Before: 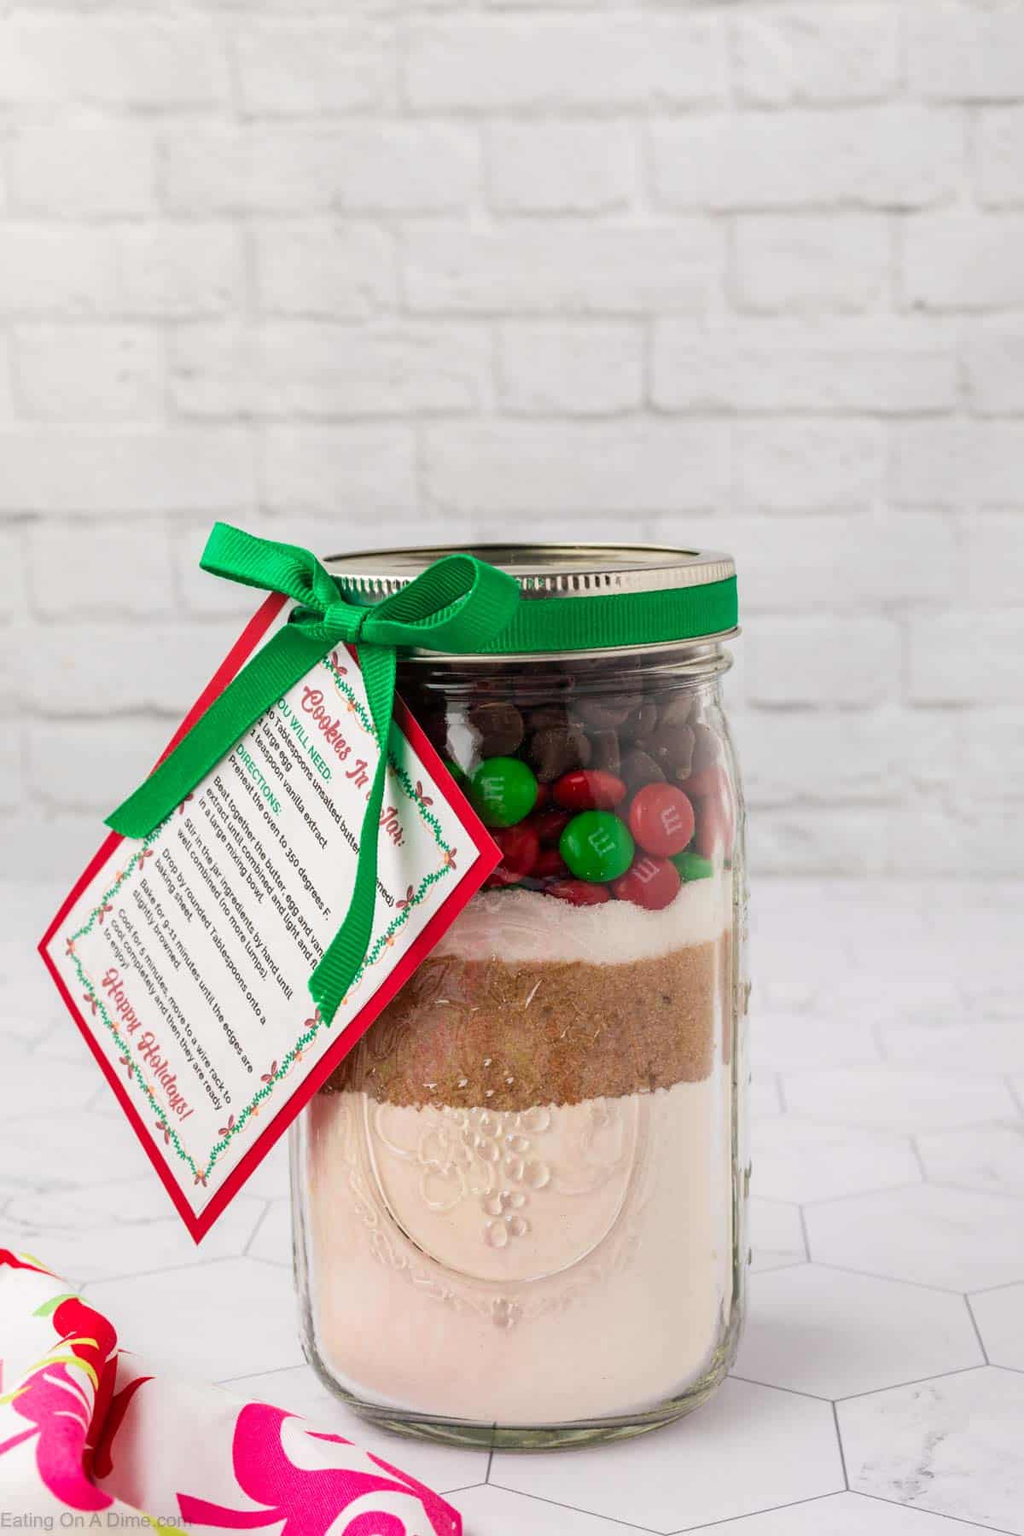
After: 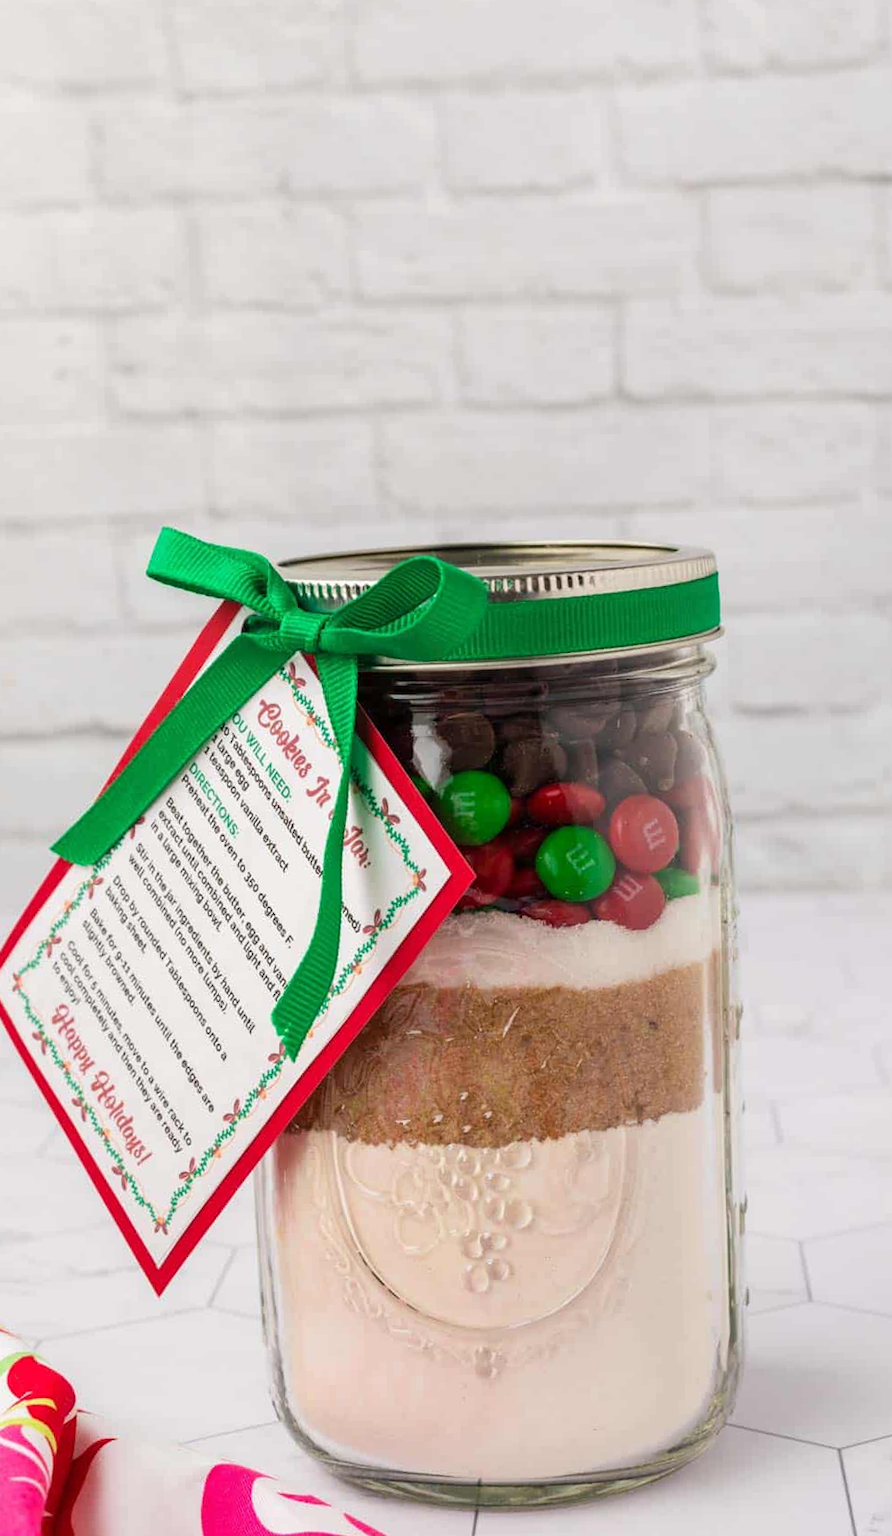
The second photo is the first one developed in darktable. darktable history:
crop and rotate: angle 1.2°, left 4.362%, top 0.686%, right 11.088%, bottom 2.382%
